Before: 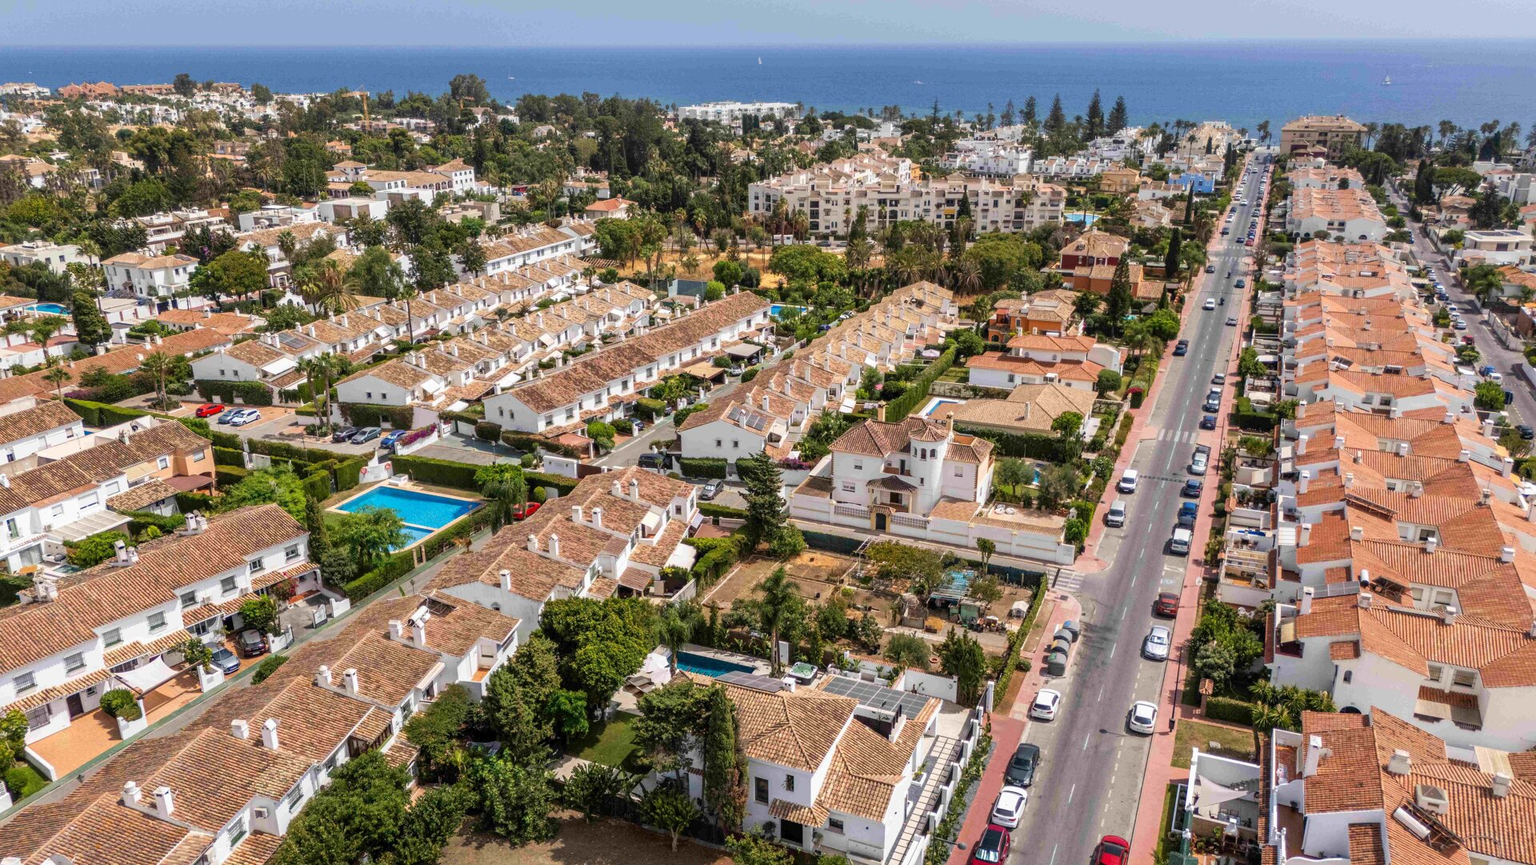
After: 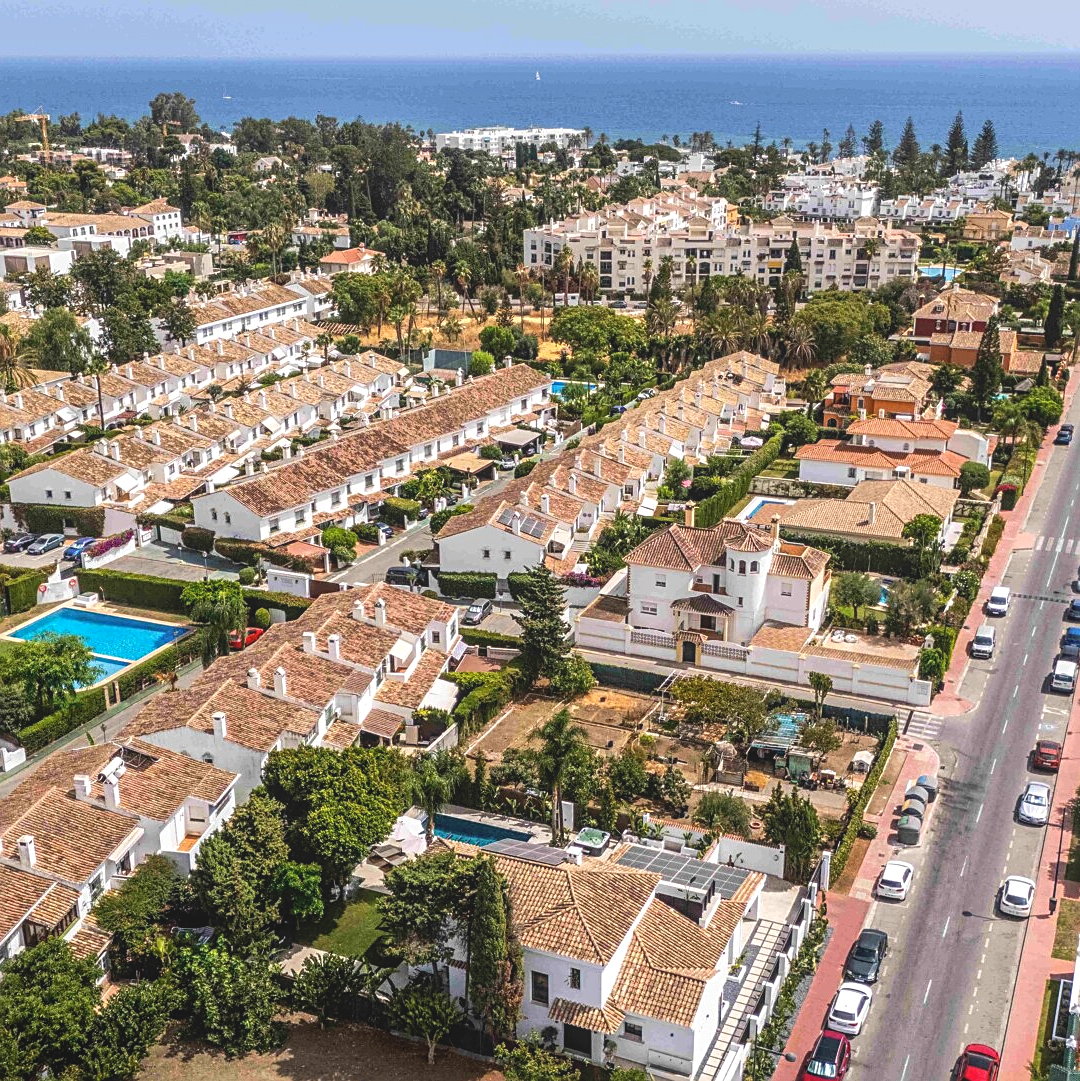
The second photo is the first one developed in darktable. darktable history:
local contrast: highlights 48%, shadows 0%, detail 100%
crop: left 21.496%, right 22.254%
tone equalizer: -8 EV -0.417 EV, -7 EV -0.389 EV, -6 EV -0.333 EV, -5 EV -0.222 EV, -3 EV 0.222 EV, -2 EV 0.333 EV, -1 EV 0.389 EV, +0 EV 0.417 EV, edges refinement/feathering 500, mask exposure compensation -1.57 EV, preserve details no
sharpen: on, module defaults
color balance rgb: on, module defaults
